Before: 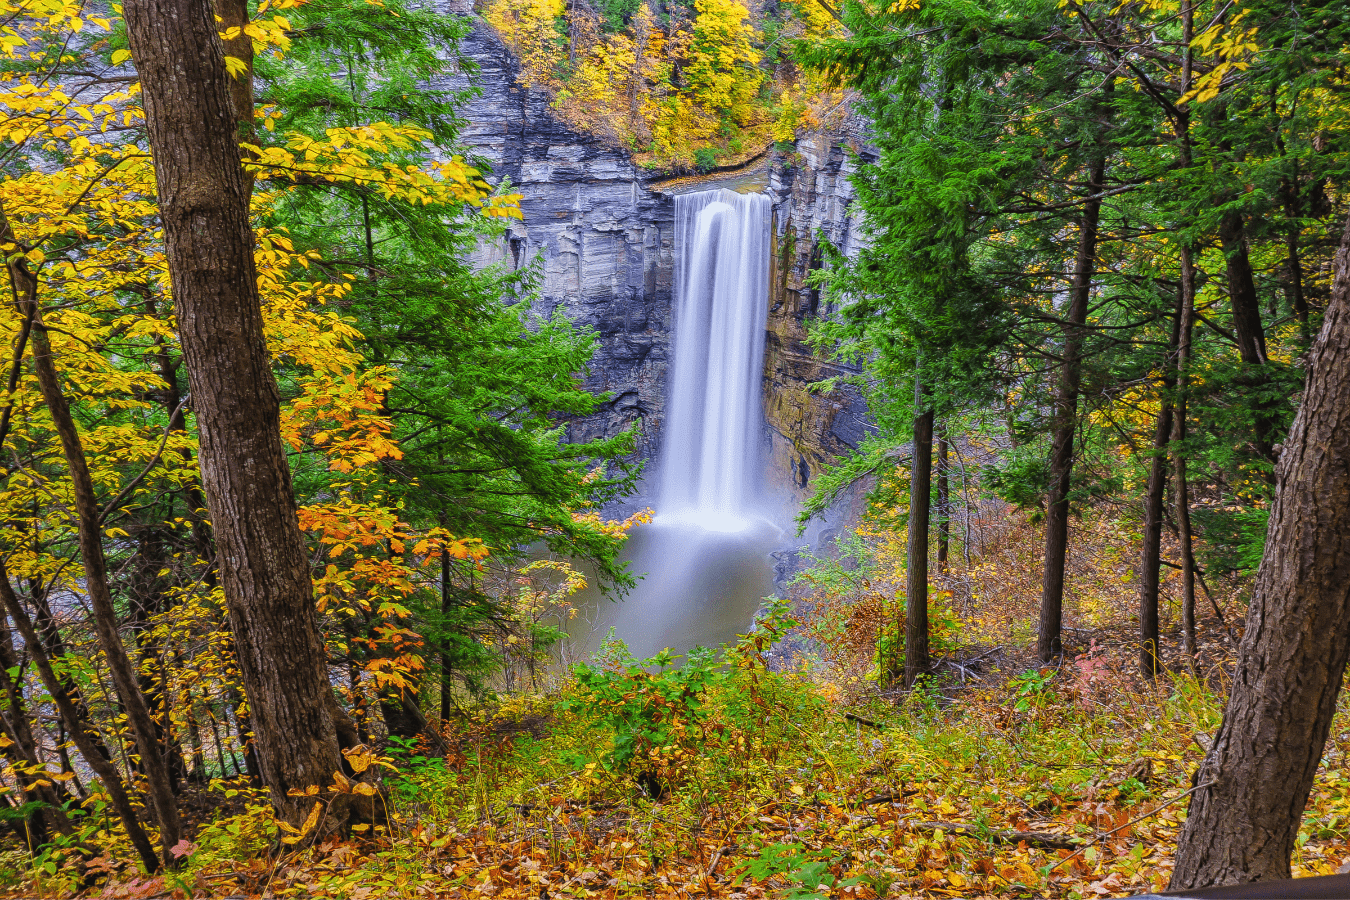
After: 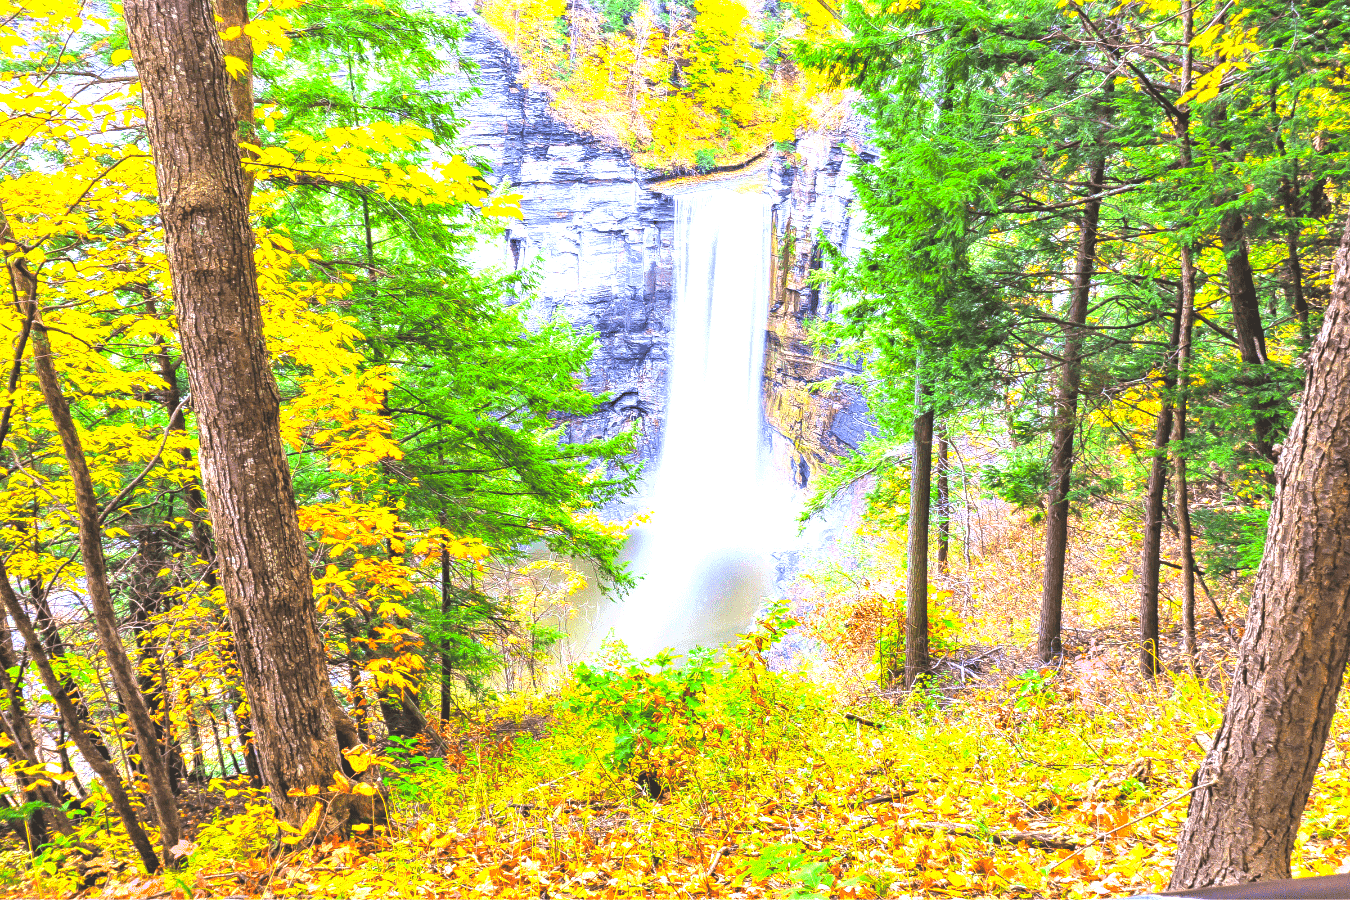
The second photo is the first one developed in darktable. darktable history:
exposure: black level correction 0, exposure 2.098 EV, compensate exposure bias true, compensate highlight preservation false
contrast brightness saturation: contrast 0.029, brightness 0.061, saturation 0.125
